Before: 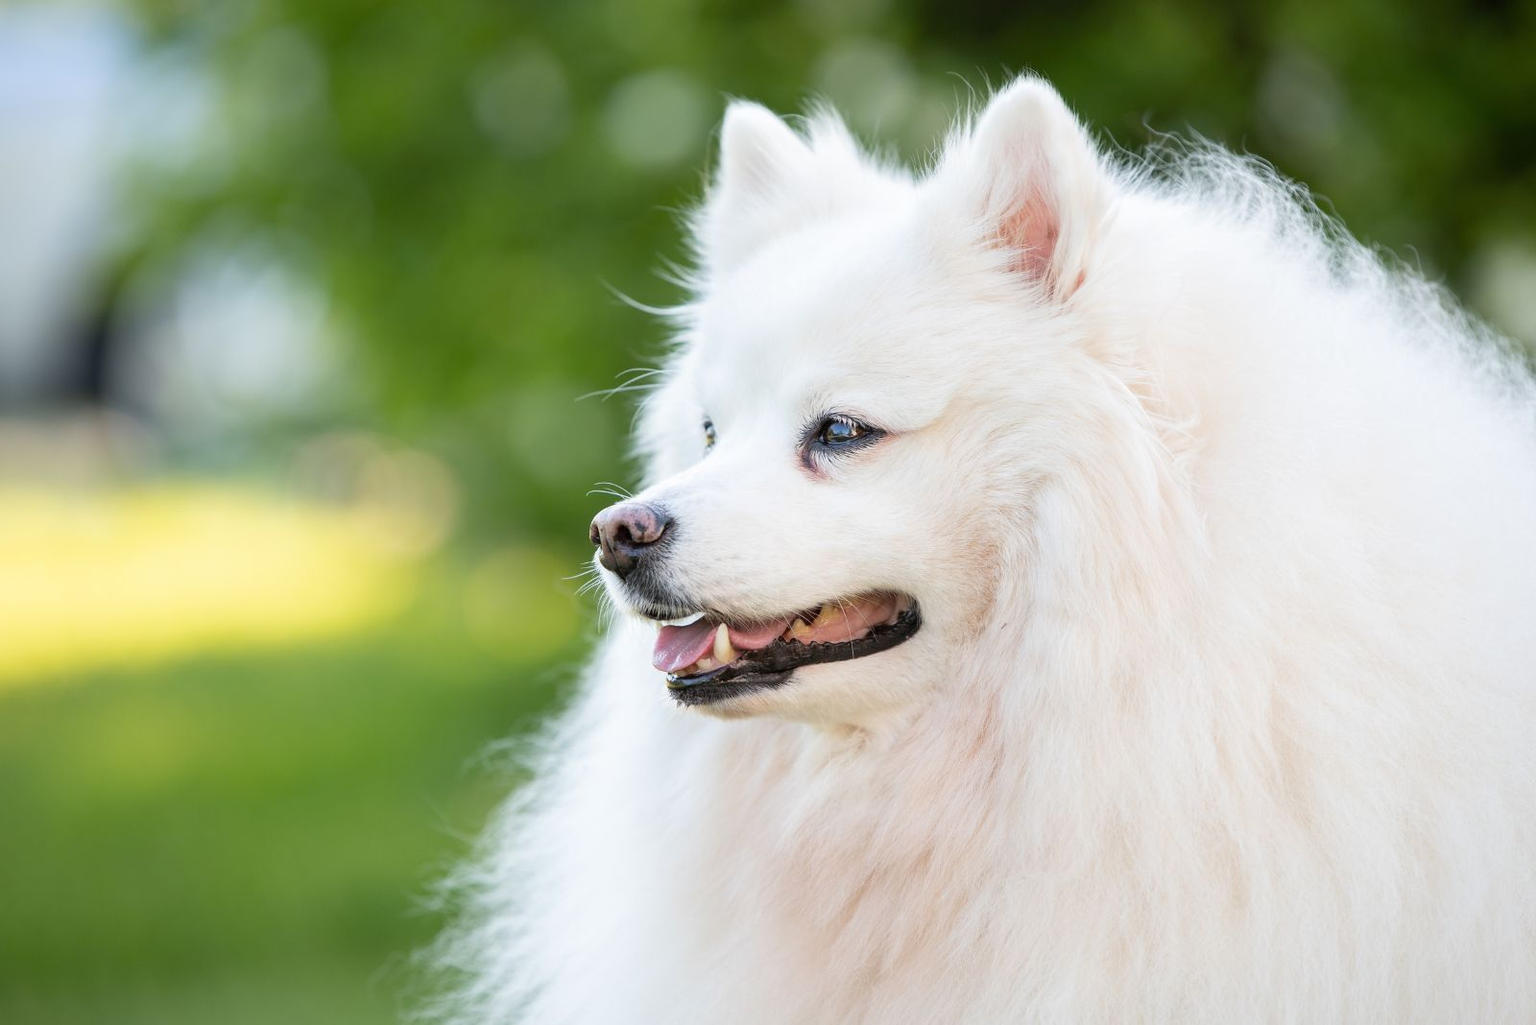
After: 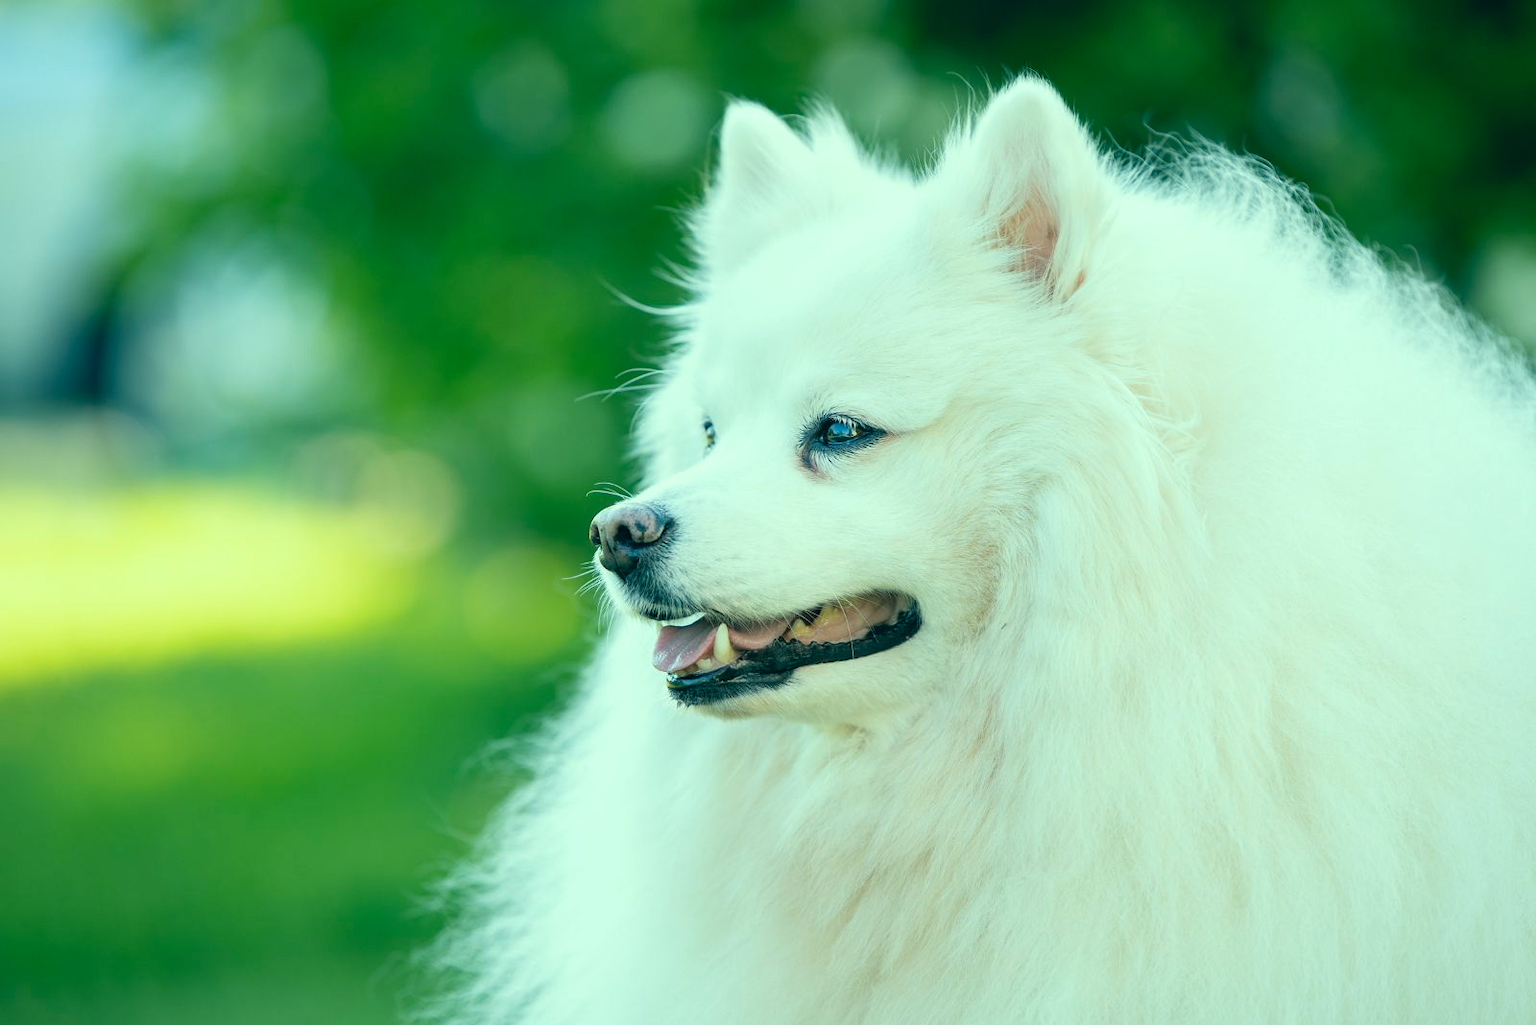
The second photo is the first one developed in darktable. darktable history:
color correction: highlights a* -19.67, highlights b* 9.8, shadows a* -20.85, shadows b* -10.73
